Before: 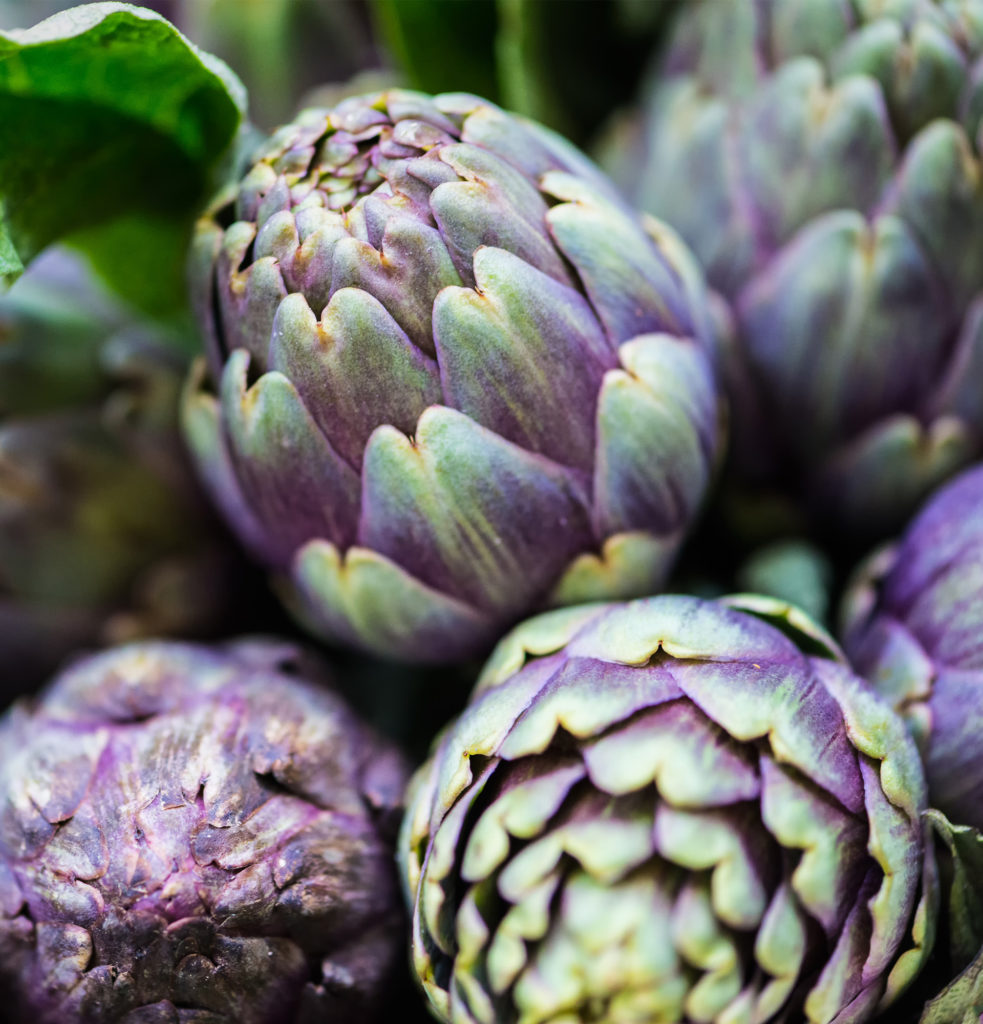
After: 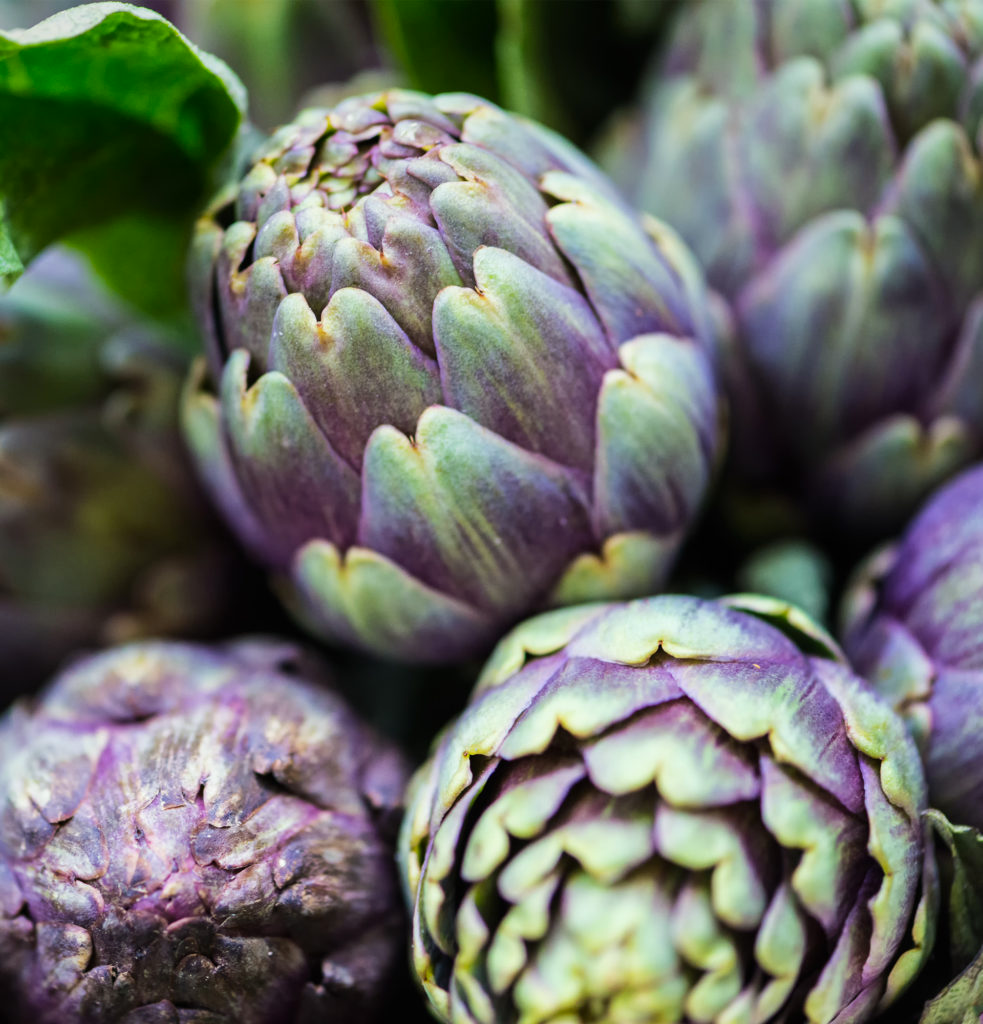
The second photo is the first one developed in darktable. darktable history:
color correction: highlights a* -4.28, highlights b* 6.53
white balance: red 1.004, blue 1.024
